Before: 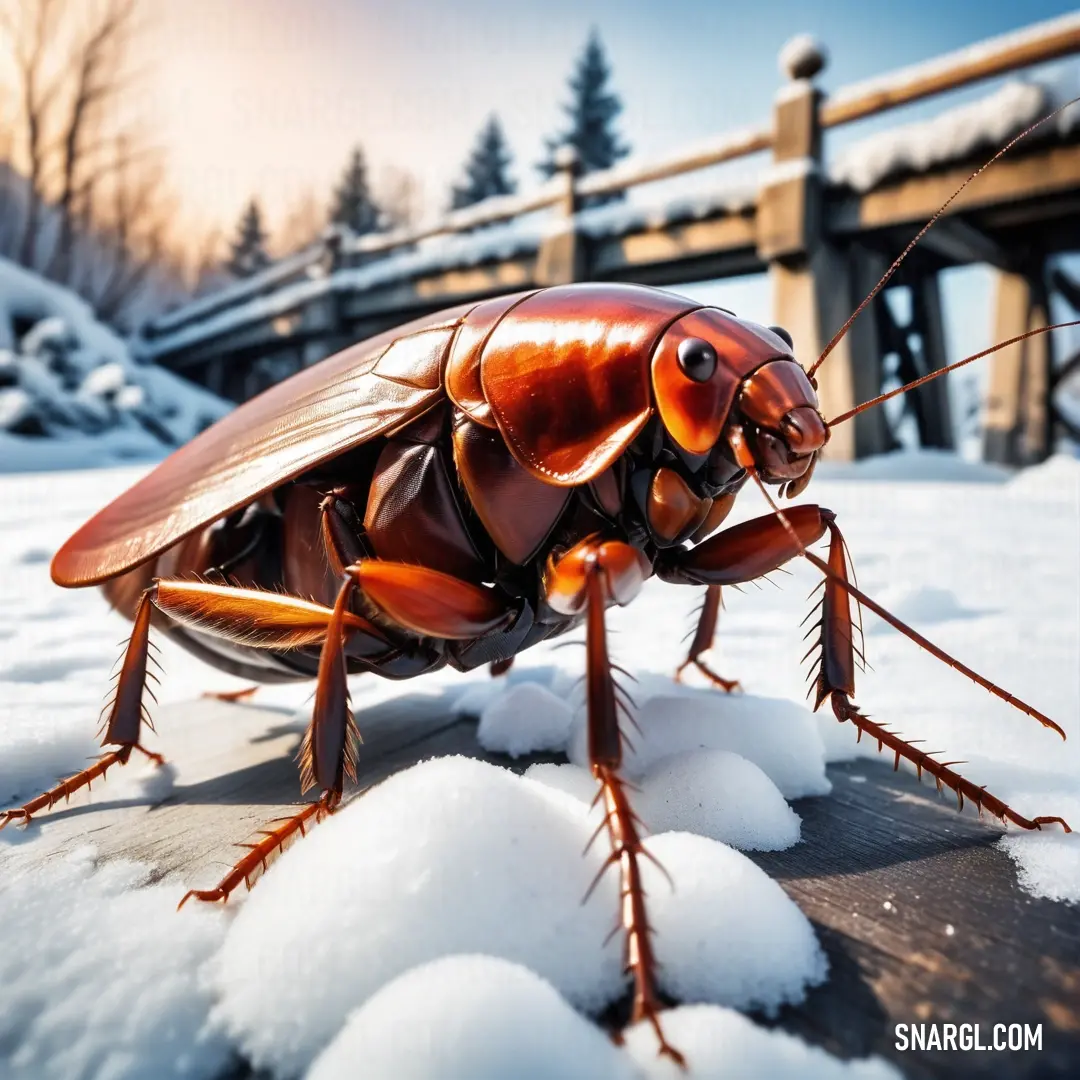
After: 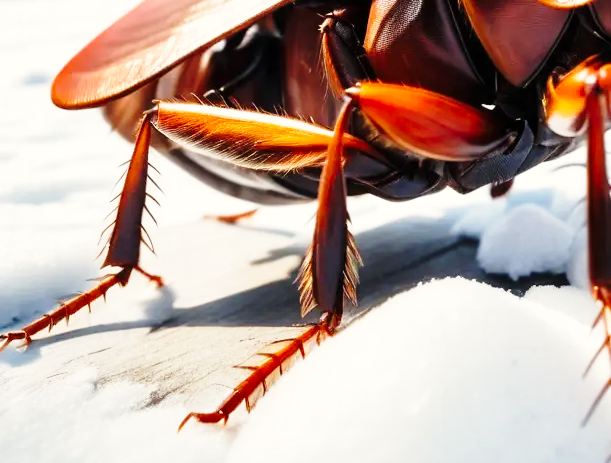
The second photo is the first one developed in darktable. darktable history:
crop: top 44.324%, right 43.419%, bottom 12.747%
color correction: highlights b* 2.95
base curve: curves: ch0 [(0, 0) (0.028, 0.03) (0.121, 0.232) (0.46, 0.748) (0.859, 0.968) (1, 1)], preserve colors none
